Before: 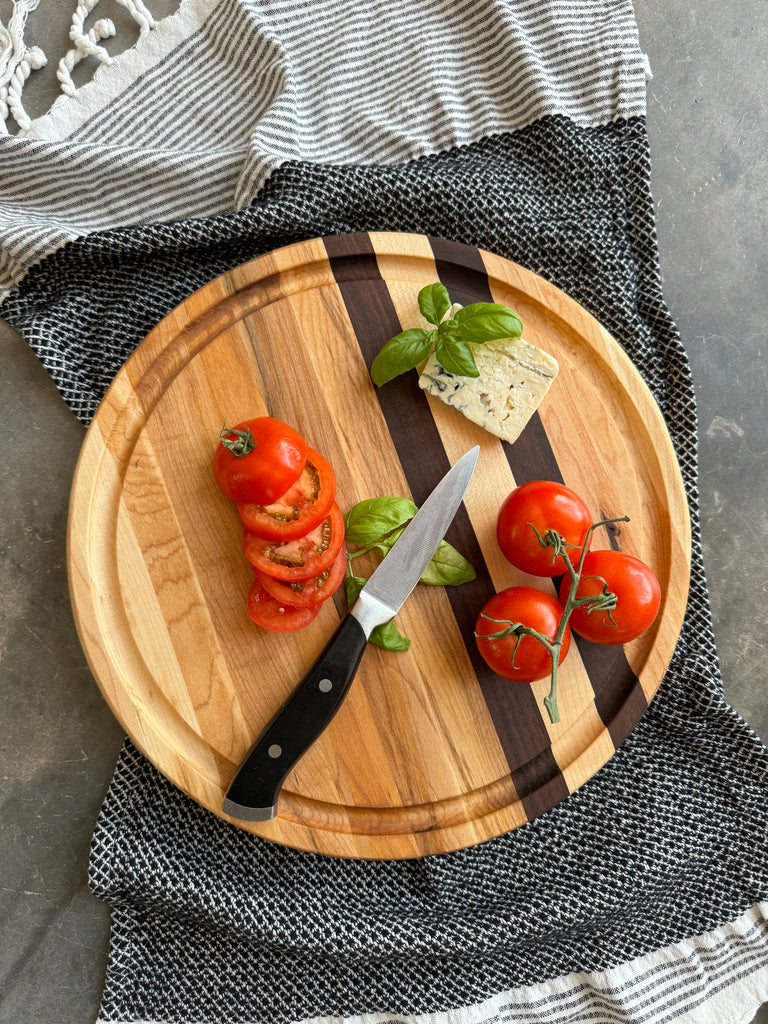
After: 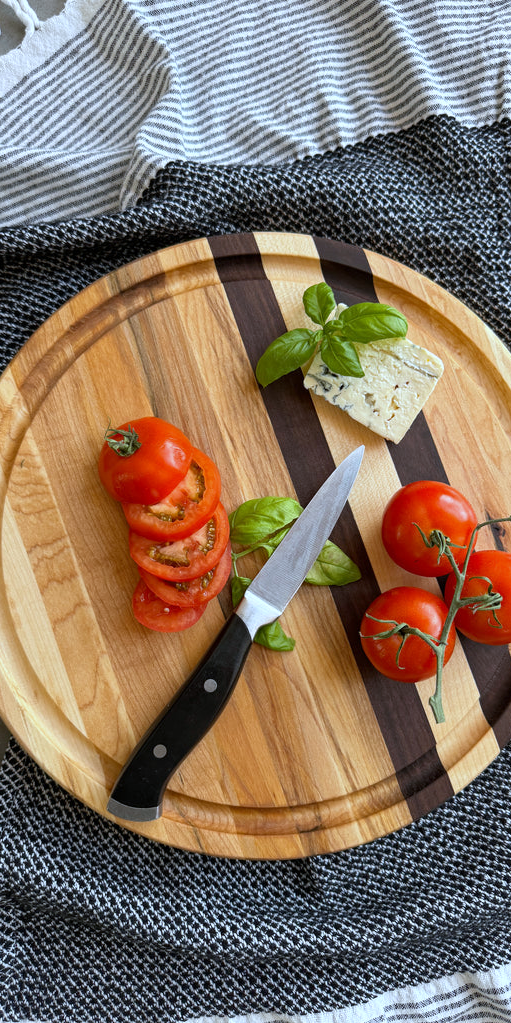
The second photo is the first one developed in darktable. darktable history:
crop and rotate: left 15.055%, right 18.278%
white balance: red 0.926, green 1.003, blue 1.133
